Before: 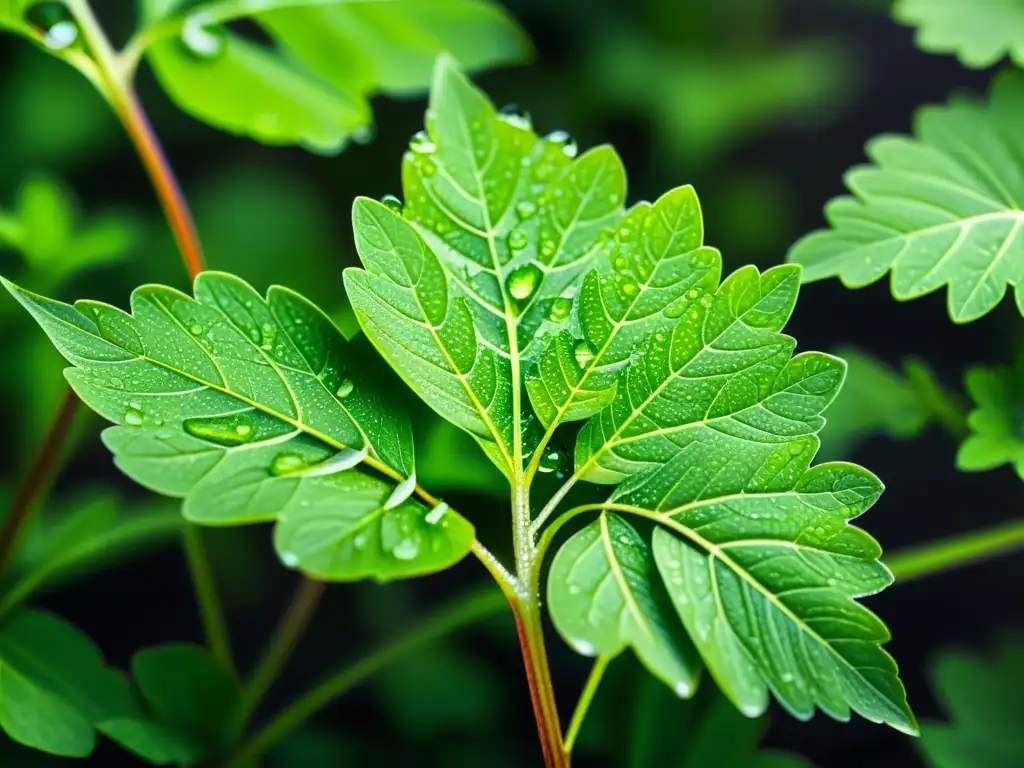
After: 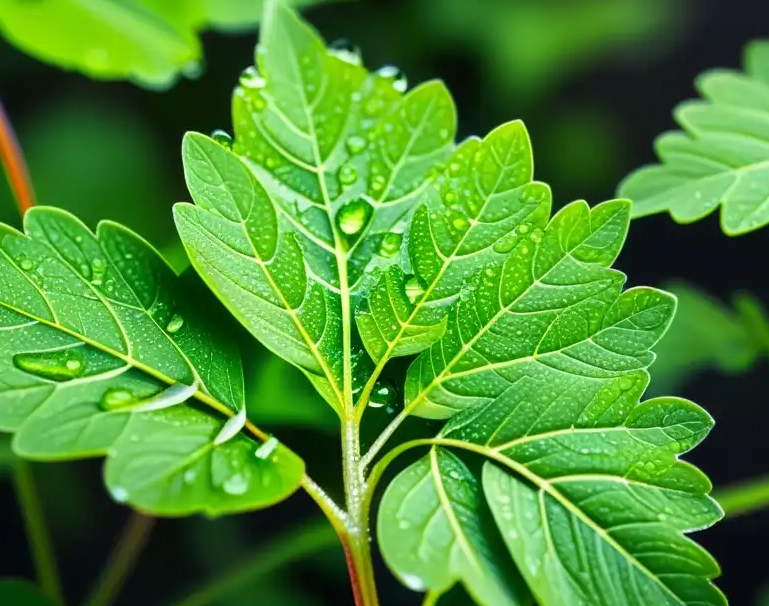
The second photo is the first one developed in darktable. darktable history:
crop: left 16.625%, top 8.501%, right 8.246%, bottom 12.558%
